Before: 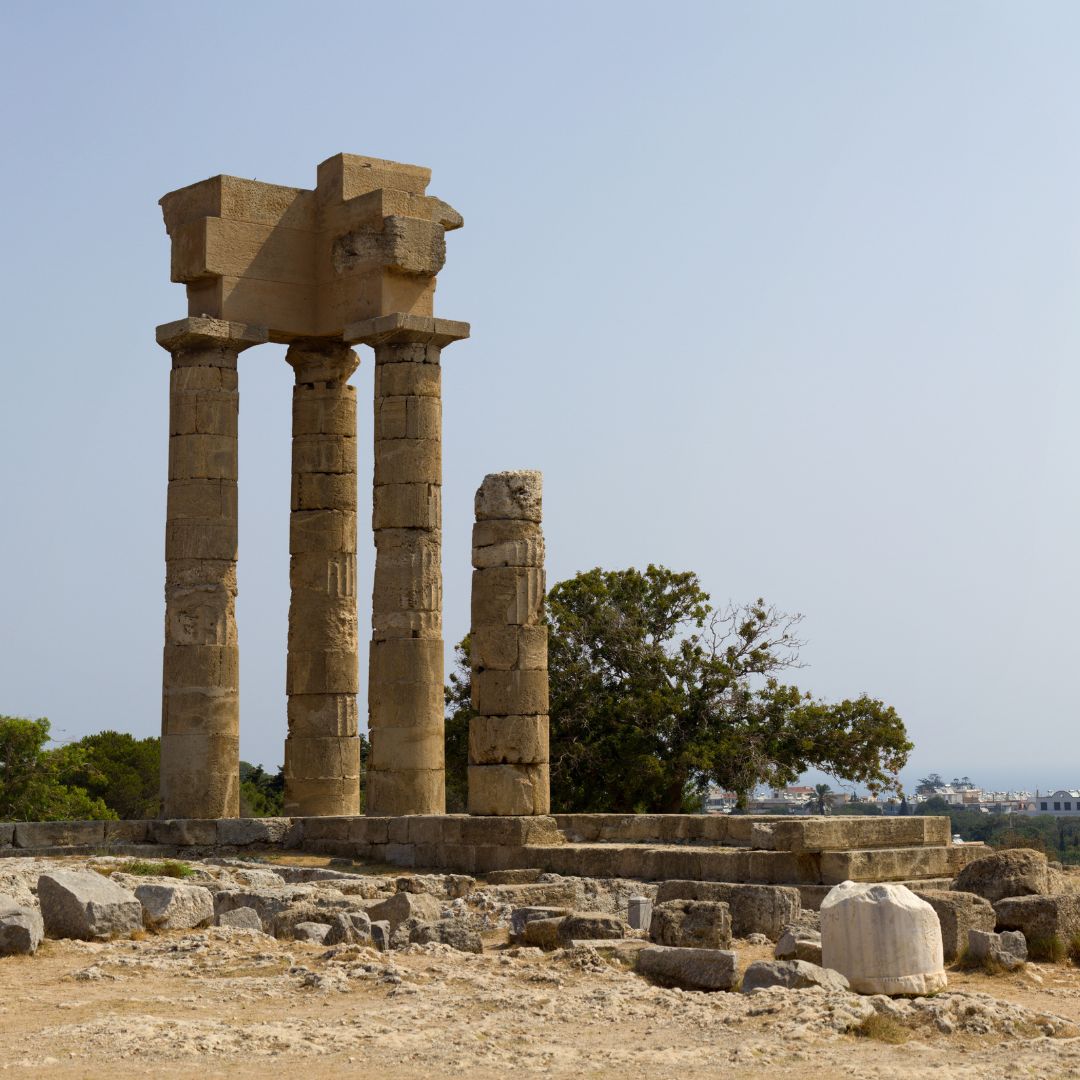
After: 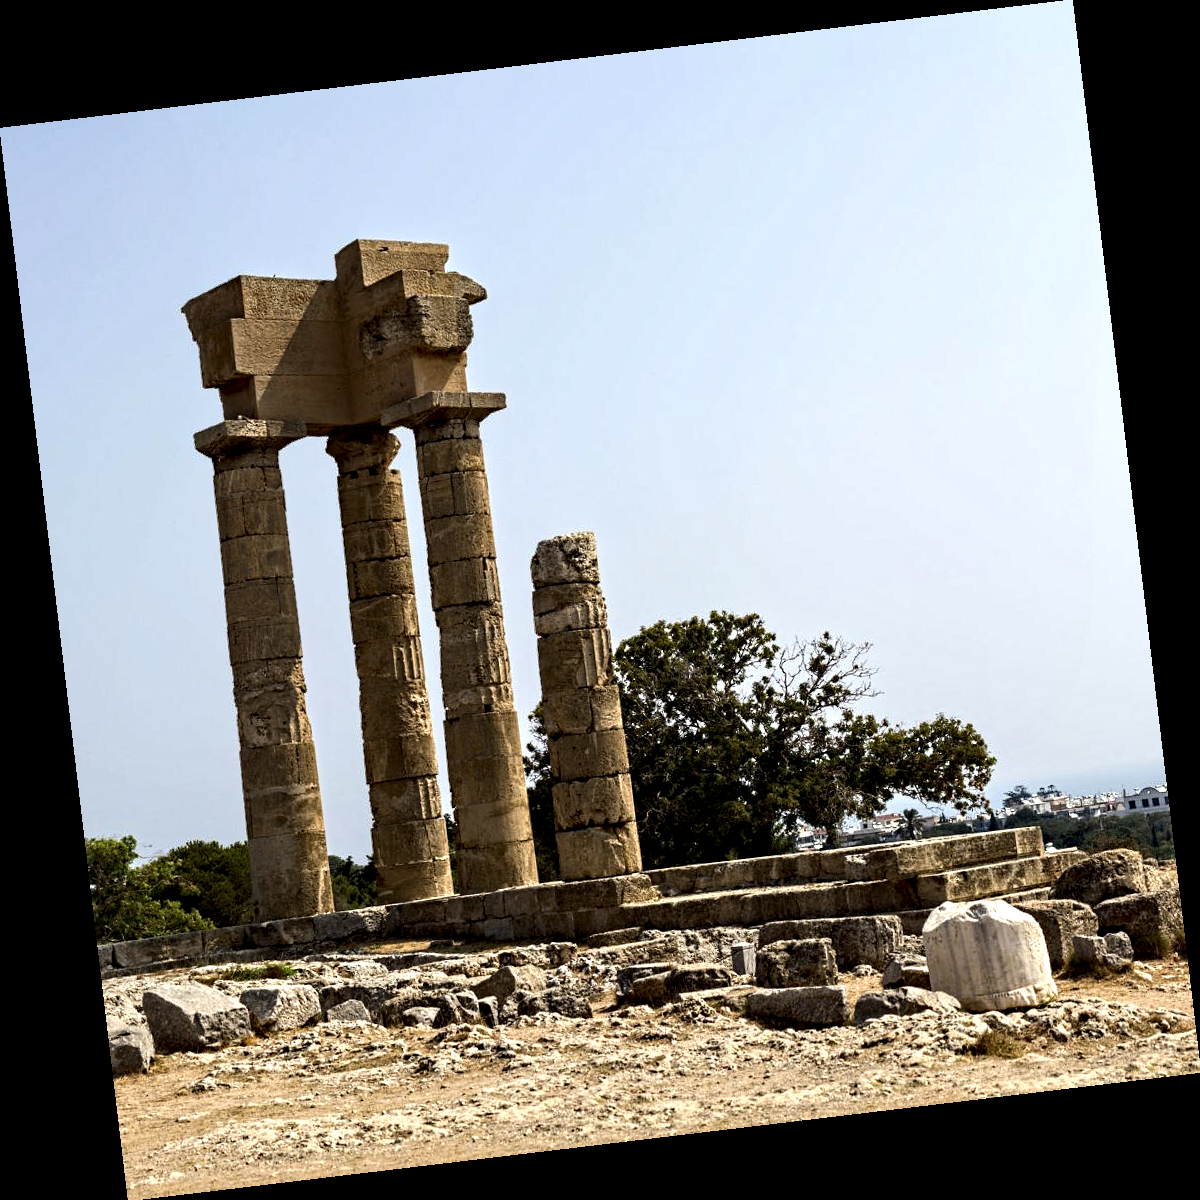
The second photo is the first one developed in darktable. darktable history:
tone equalizer: -8 EV -0.75 EV, -7 EV -0.7 EV, -6 EV -0.6 EV, -5 EV -0.4 EV, -3 EV 0.4 EV, -2 EV 0.6 EV, -1 EV 0.7 EV, +0 EV 0.75 EV, edges refinement/feathering 500, mask exposure compensation -1.57 EV, preserve details no
contrast equalizer: octaves 7, y [[0.5, 0.542, 0.583, 0.625, 0.667, 0.708], [0.5 ×6], [0.5 ×6], [0 ×6], [0 ×6]]
exposure: black level correction 0.001, exposure -0.2 EV, compensate highlight preservation false
rotate and perspective: rotation -6.83°, automatic cropping off
